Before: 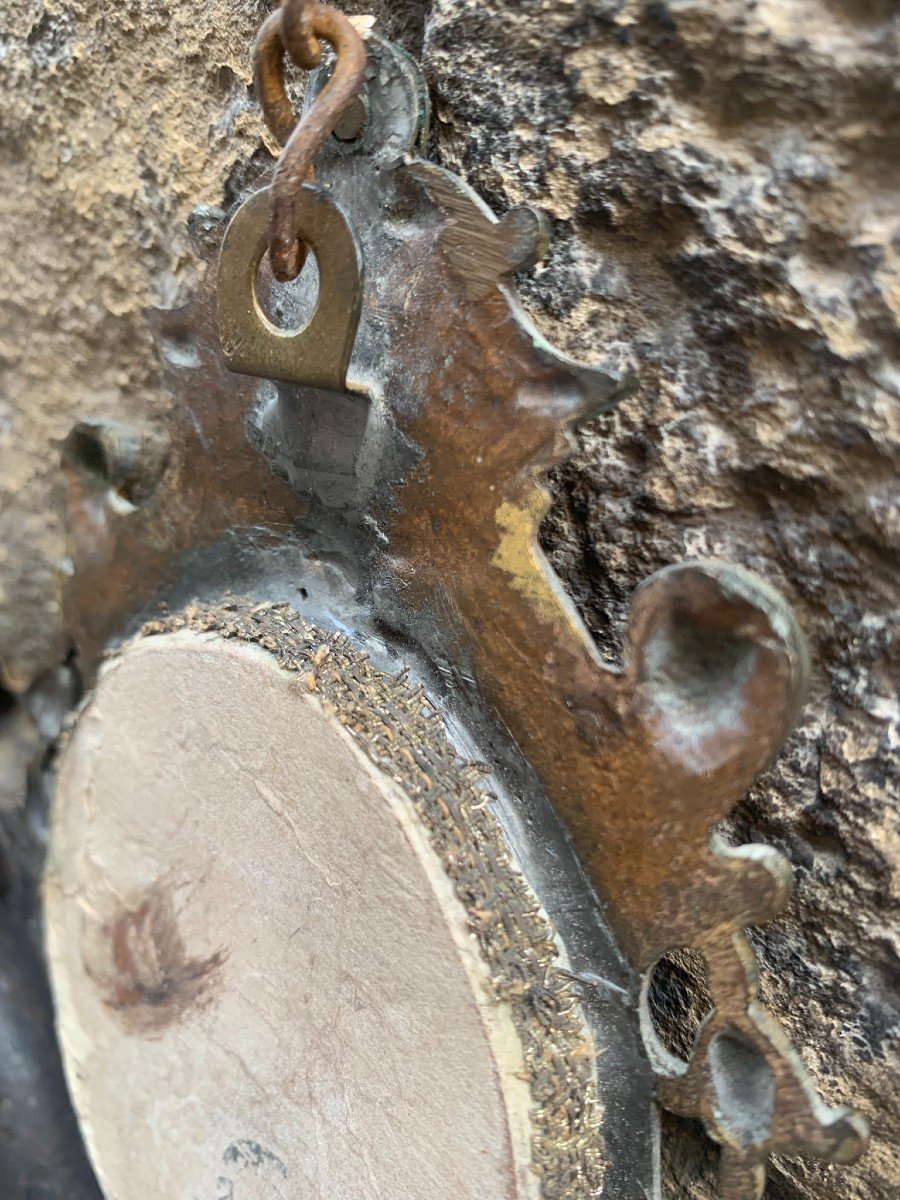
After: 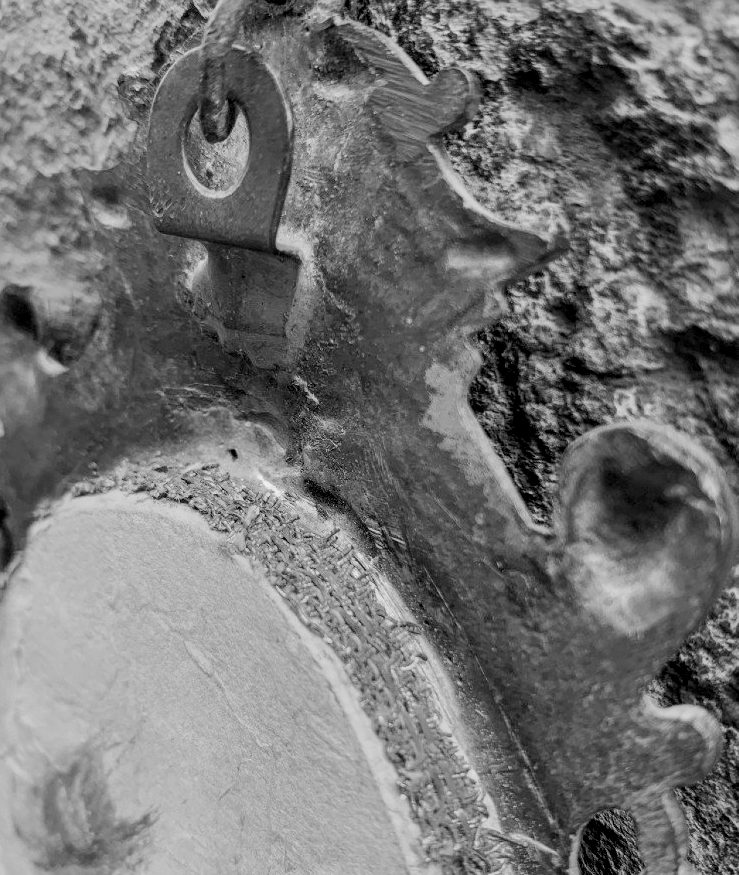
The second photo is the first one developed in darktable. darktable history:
crop: left 7.879%, top 11.625%, right 9.929%, bottom 15.453%
filmic rgb: black relative exposure -7.25 EV, white relative exposure 5.09 EV, hardness 3.21, color science v6 (2022)
color zones: curves: ch0 [(0, 0.613) (0.01, 0.613) (0.245, 0.448) (0.498, 0.529) (0.642, 0.665) (0.879, 0.777) (0.99, 0.613)]; ch1 [(0, 0) (0.143, 0) (0.286, 0) (0.429, 0) (0.571, 0) (0.714, 0) (0.857, 0)], mix 32.16%
local contrast: on, module defaults
